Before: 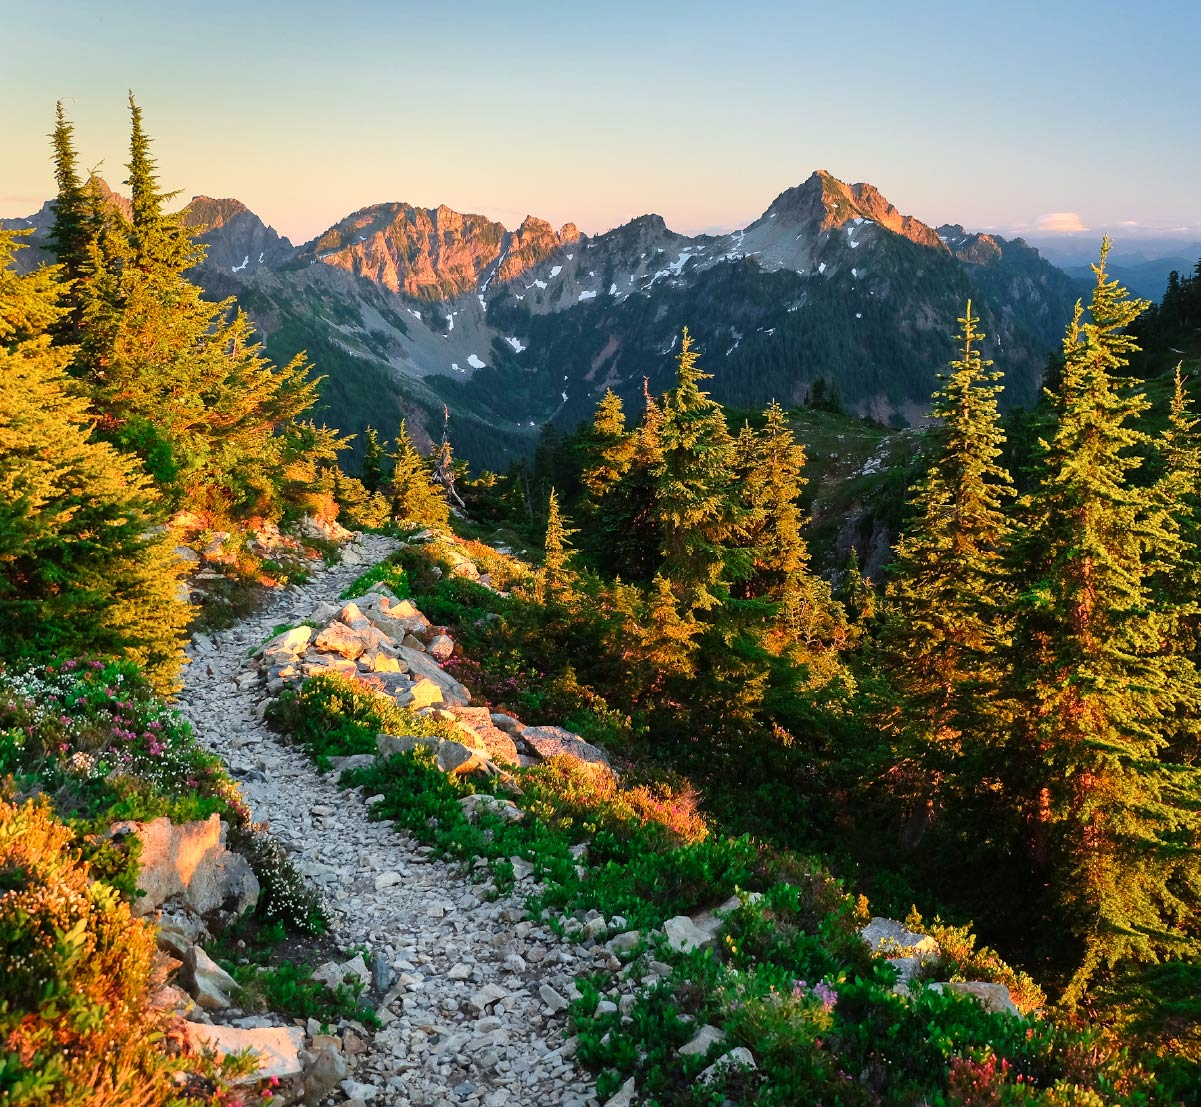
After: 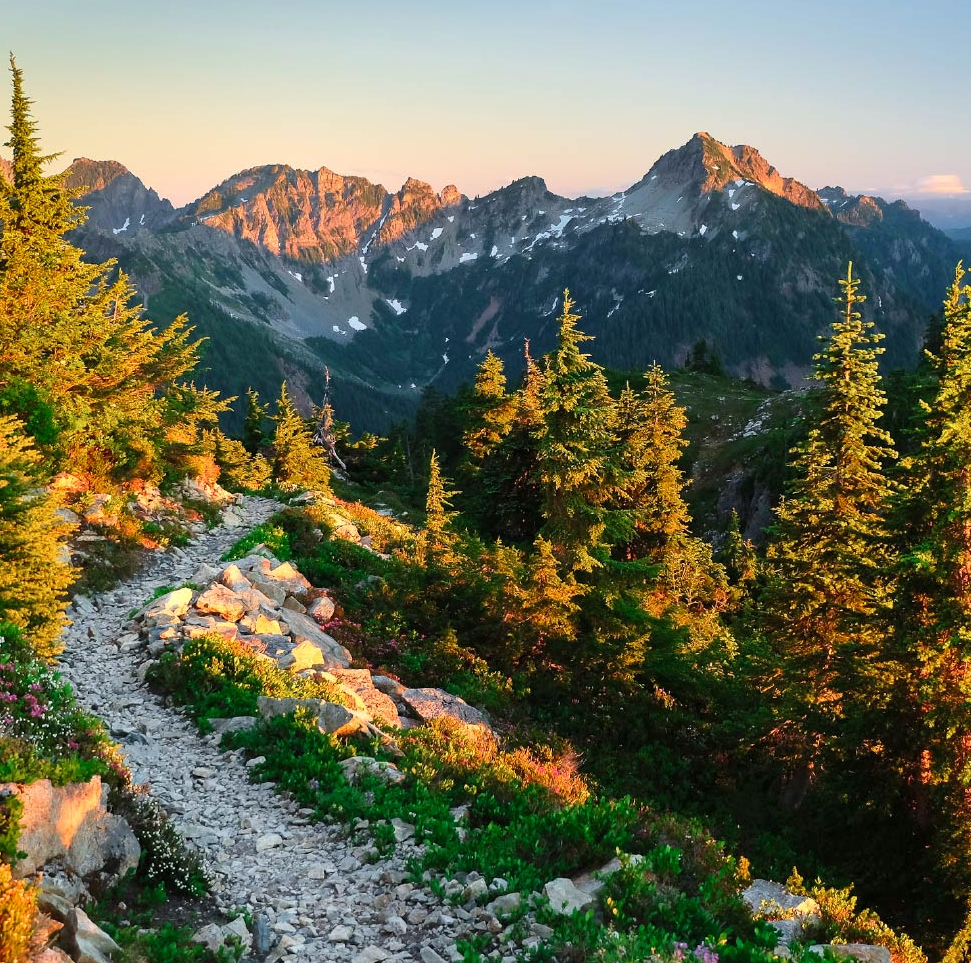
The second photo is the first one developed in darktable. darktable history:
crop: left 9.929%, top 3.475%, right 9.188%, bottom 9.529%
fill light: on, module defaults
